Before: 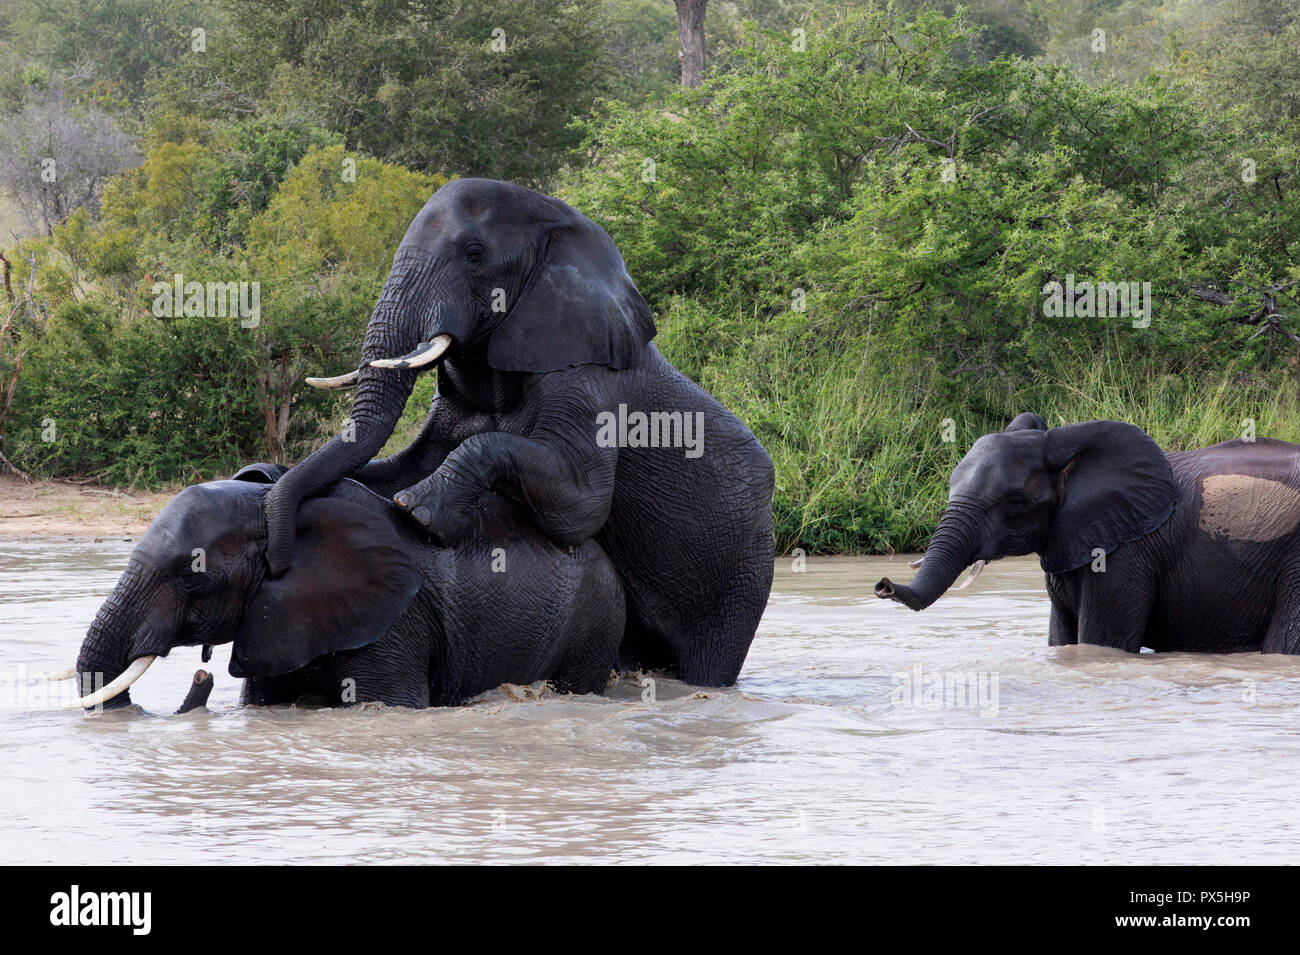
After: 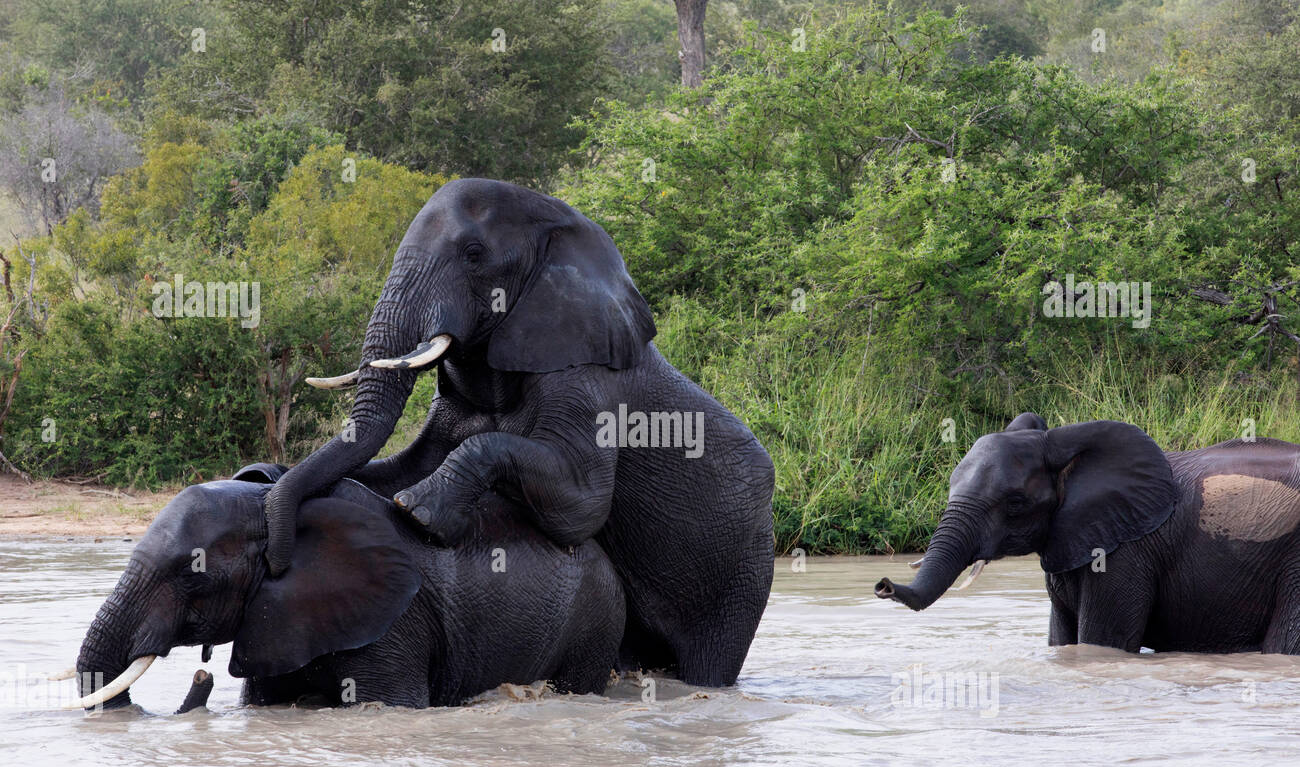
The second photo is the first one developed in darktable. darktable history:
crop: bottom 19.64%
